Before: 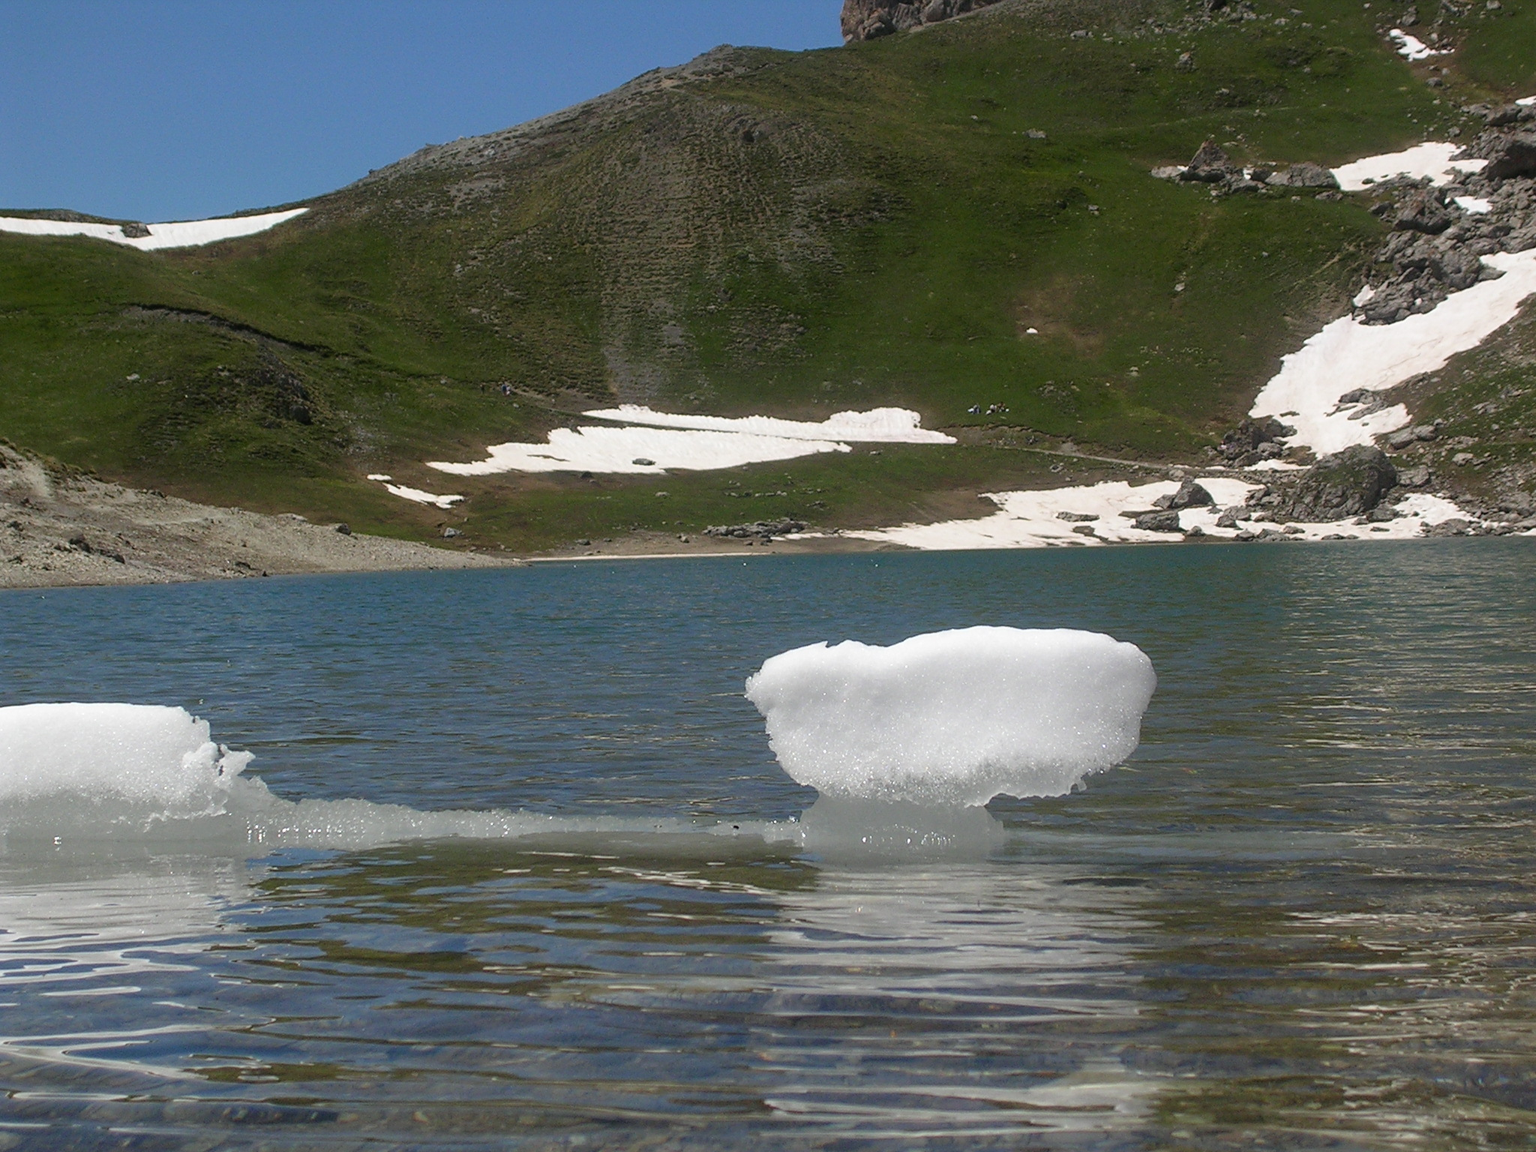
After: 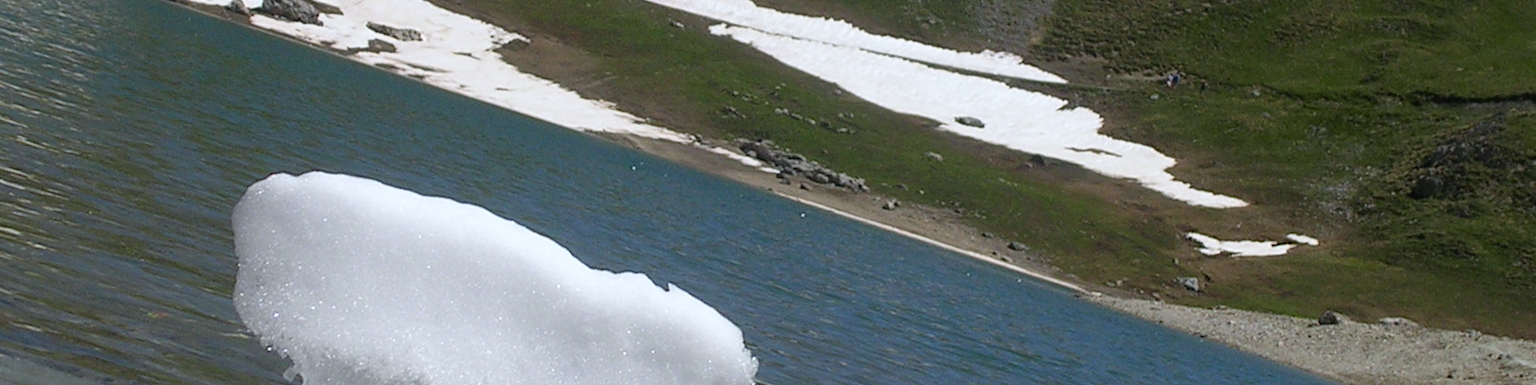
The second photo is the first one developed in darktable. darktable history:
white balance: red 0.967, blue 1.049
tone equalizer: on, module defaults
crop and rotate: angle 16.12°, top 30.835%, bottom 35.653%
